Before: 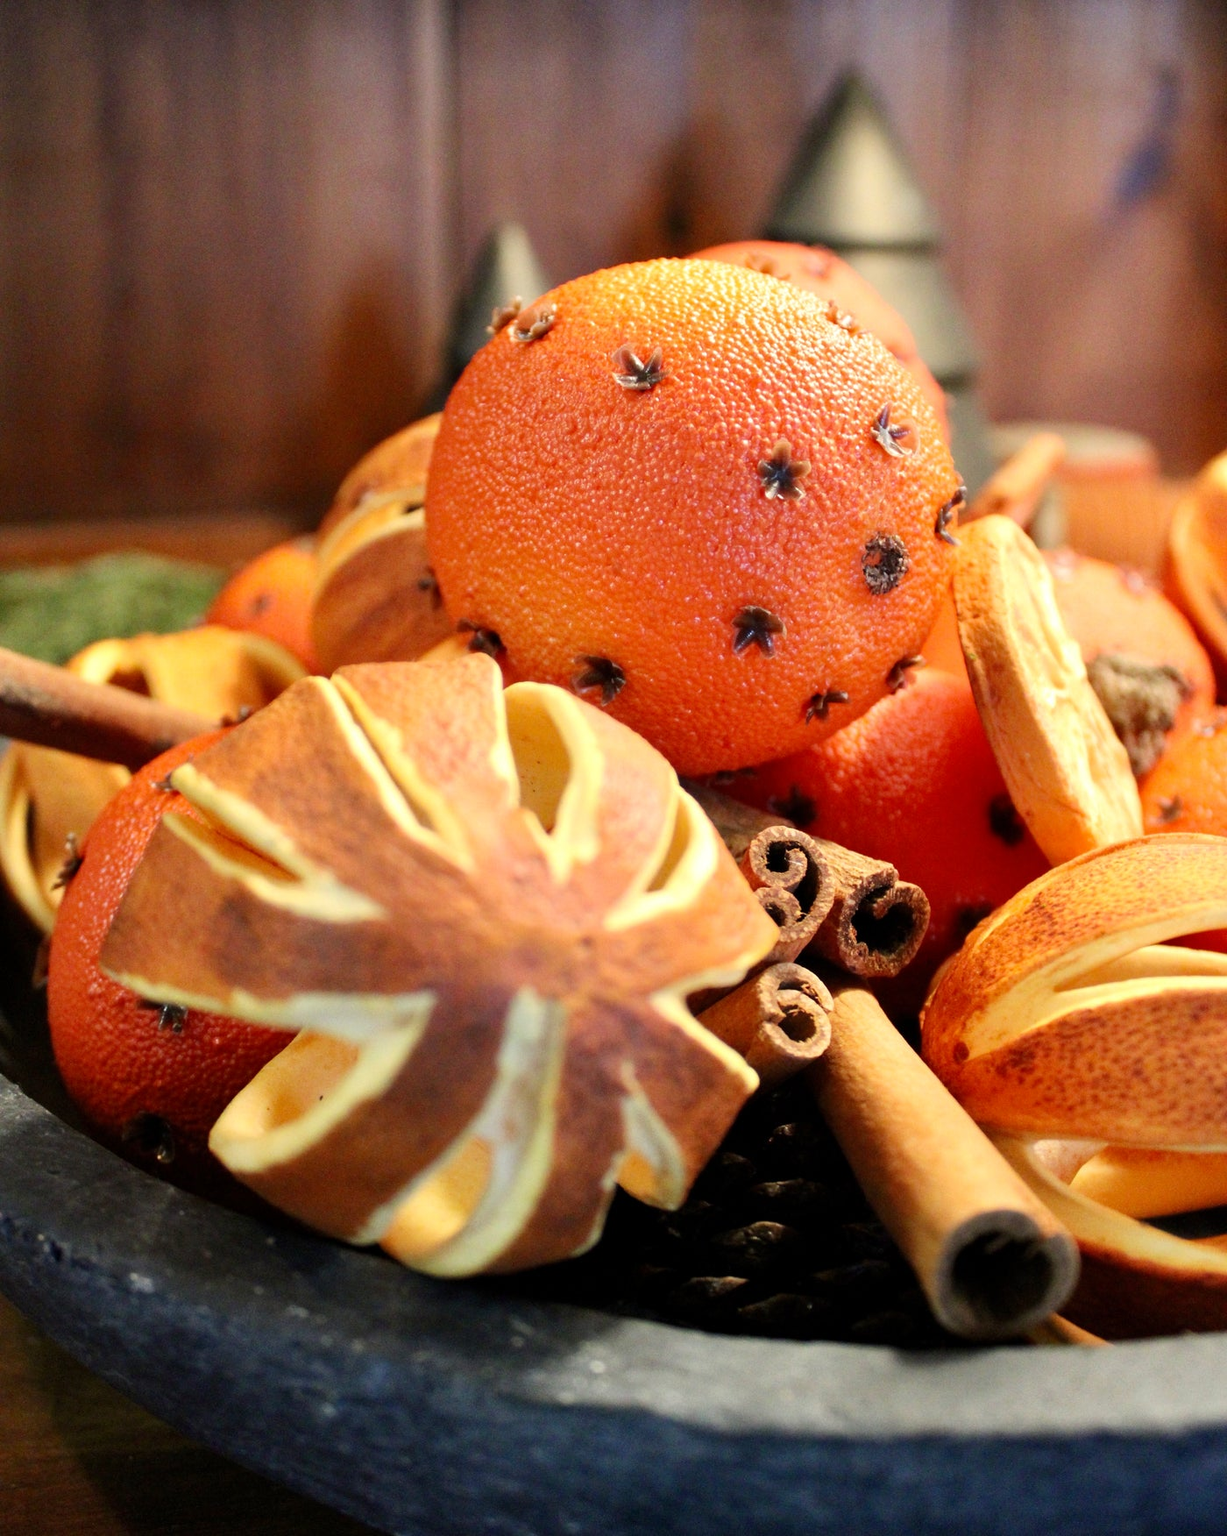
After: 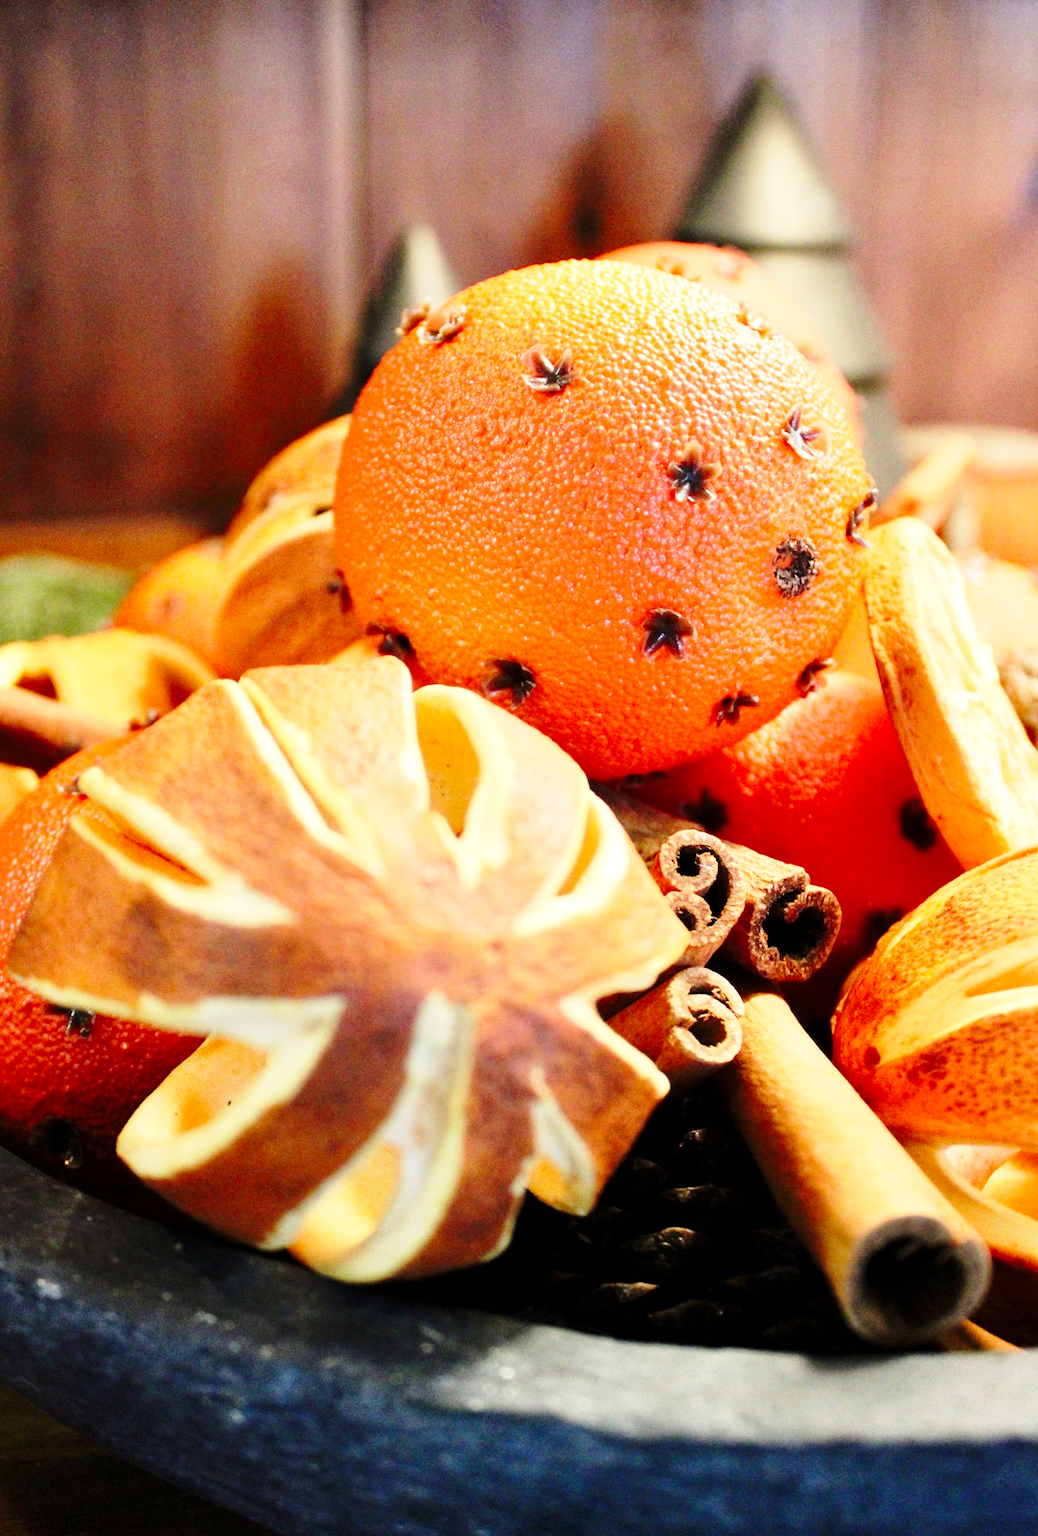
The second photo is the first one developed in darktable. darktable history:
base curve: curves: ch0 [(0, 0) (0.028, 0.03) (0.121, 0.232) (0.46, 0.748) (0.859, 0.968) (1, 1)], preserve colors none
crop: left 7.598%, right 7.873%
